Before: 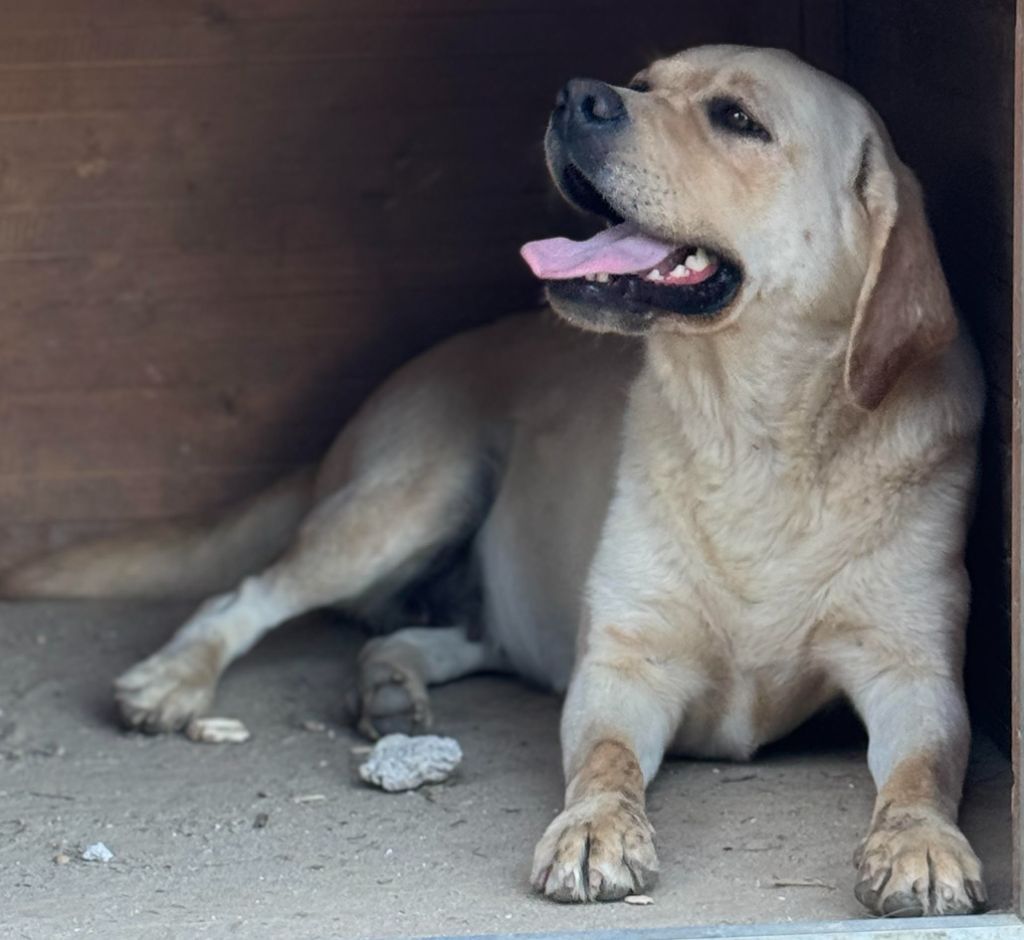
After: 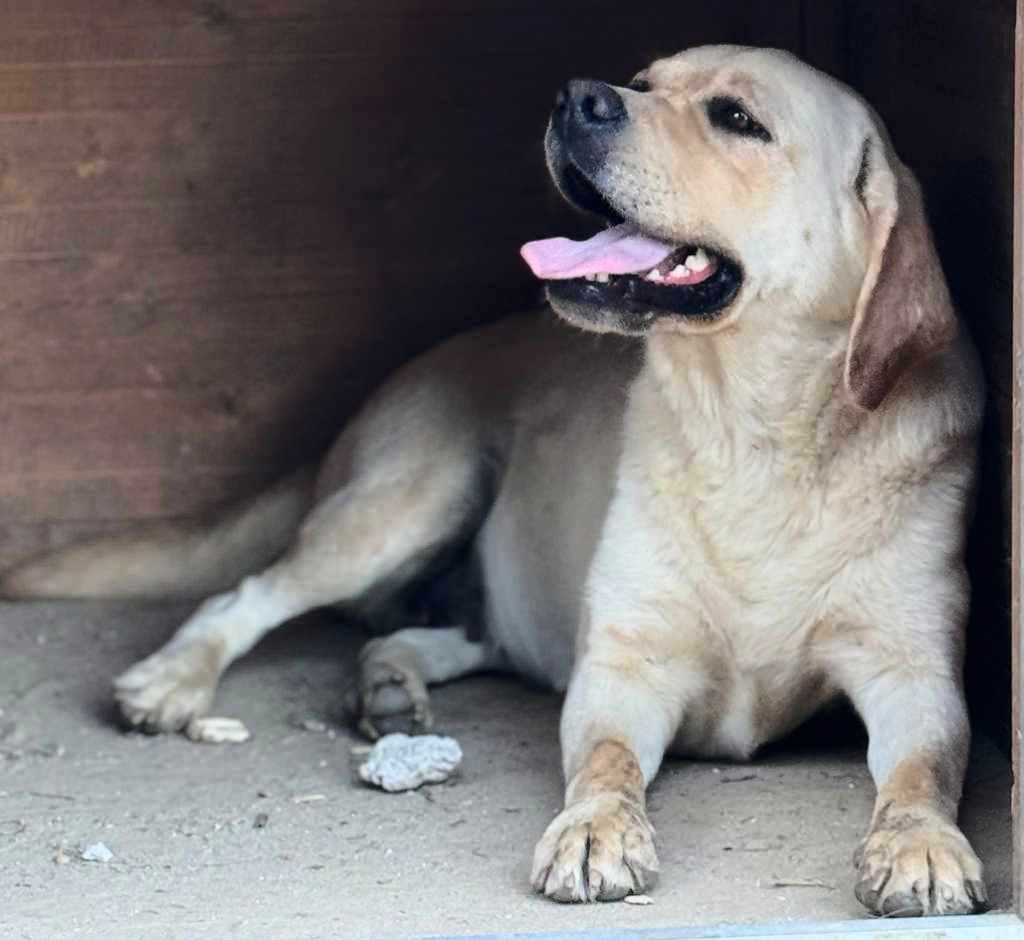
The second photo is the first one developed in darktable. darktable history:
base curve: curves: ch0 [(0, 0) (0.028, 0.03) (0.121, 0.232) (0.46, 0.748) (0.859, 0.968) (1, 1)]
exposure: exposure -0.256 EV, compensate highlight preservation false
